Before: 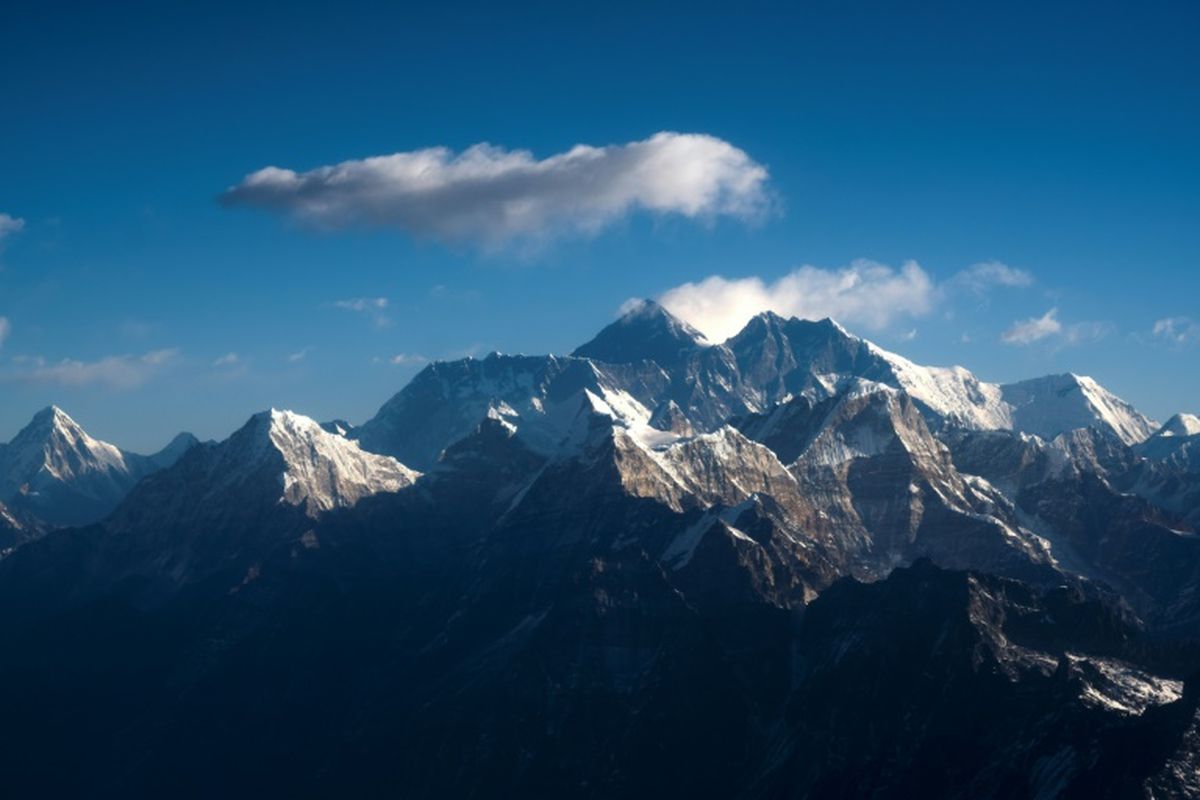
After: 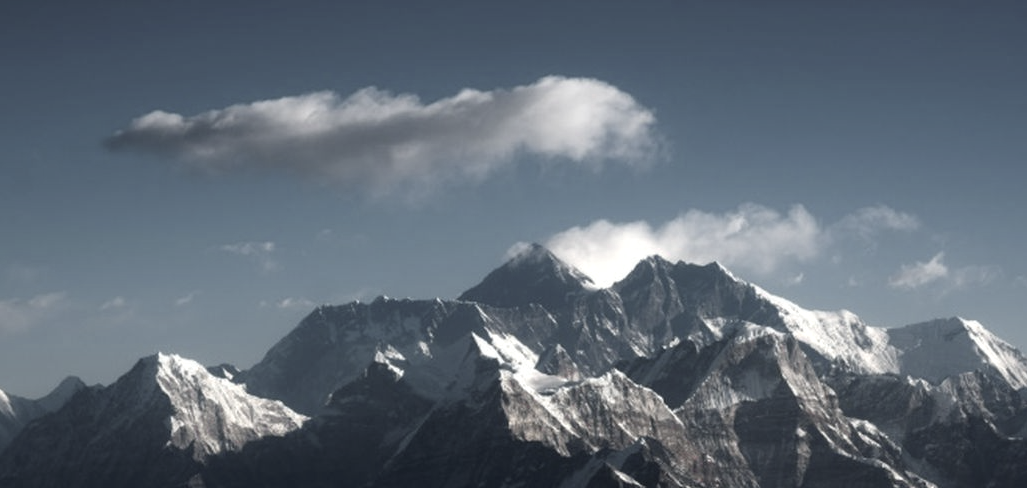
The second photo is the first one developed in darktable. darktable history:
crop and rotate: left 9.43%, top 7.1%, right 4.937%, bottom 31.804%
color zones: curves: ch0 [(0, 0.6) (0.129, 0.585) (0.193, 0.596) (0.429, 0.5) (0.571, 0.5) (0.714, 0.5) (0.857, 0.5) (1, 0.6)]; ch1 [(0, 0.453) (0.112, 0.245) (0.213, 0.252) (0.429, 0.233) (0.571, 0.231) (0.683, 0.242) (0.857, 0.296) (1, 0.453)], mix 30.42%
